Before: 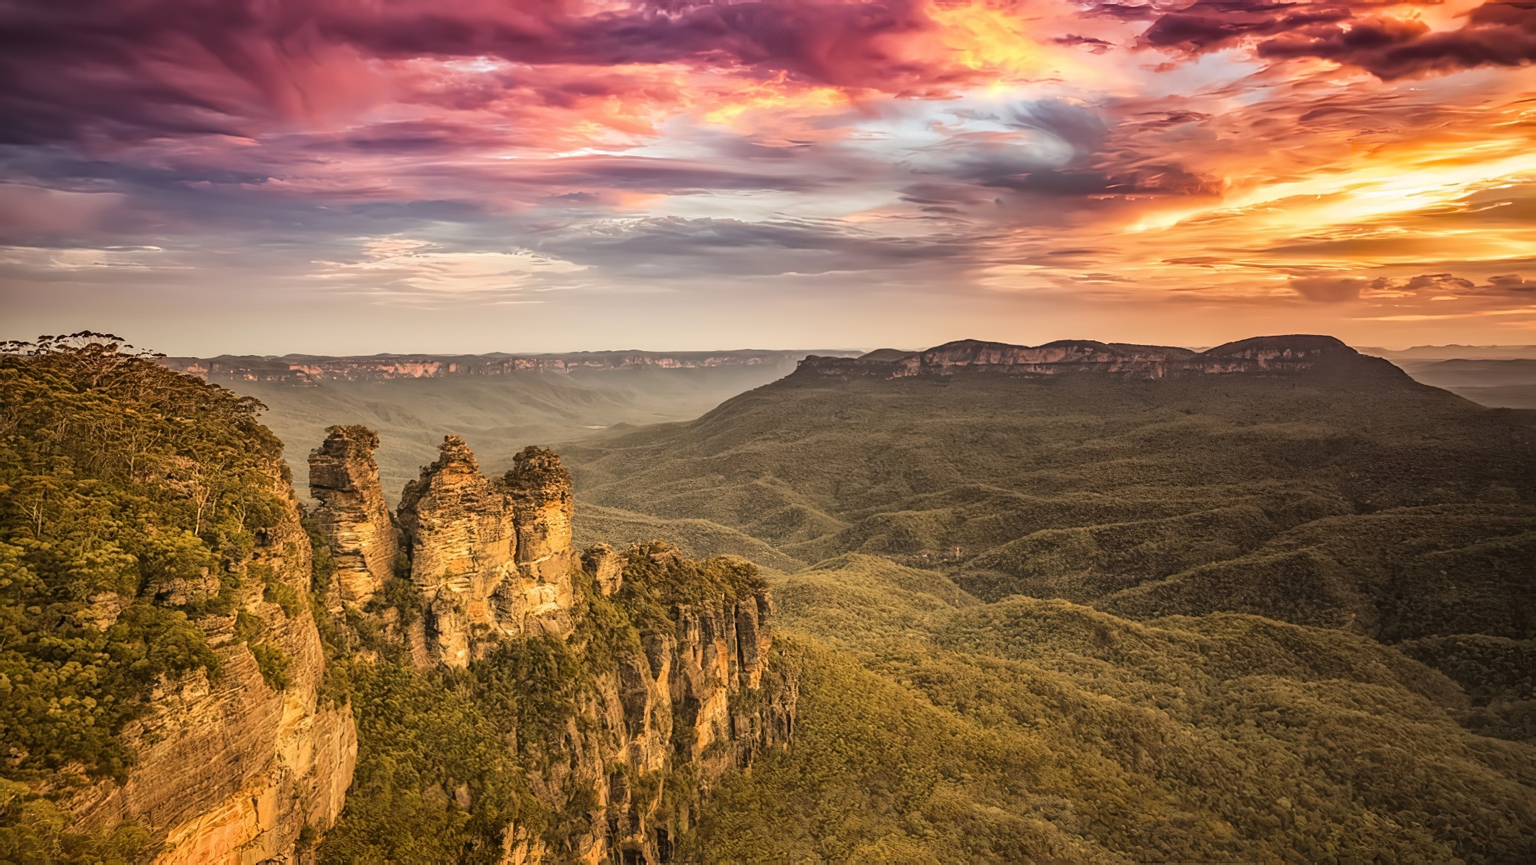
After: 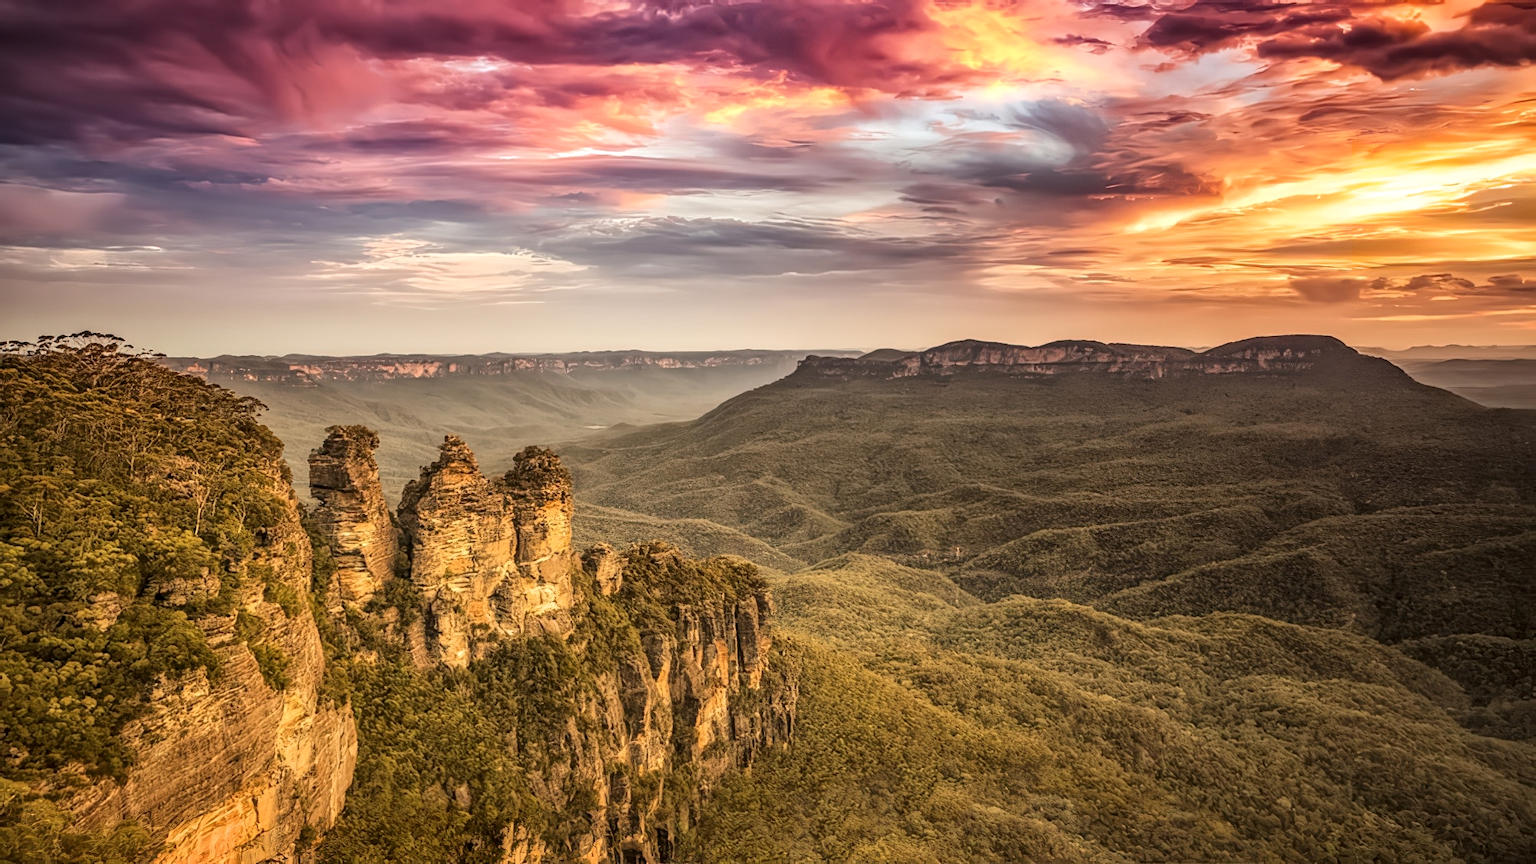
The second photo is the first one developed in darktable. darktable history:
white balance: emerald 1
local contrast: on, module defaults
bloom: size 9%, threshold 100%, strength 7%
